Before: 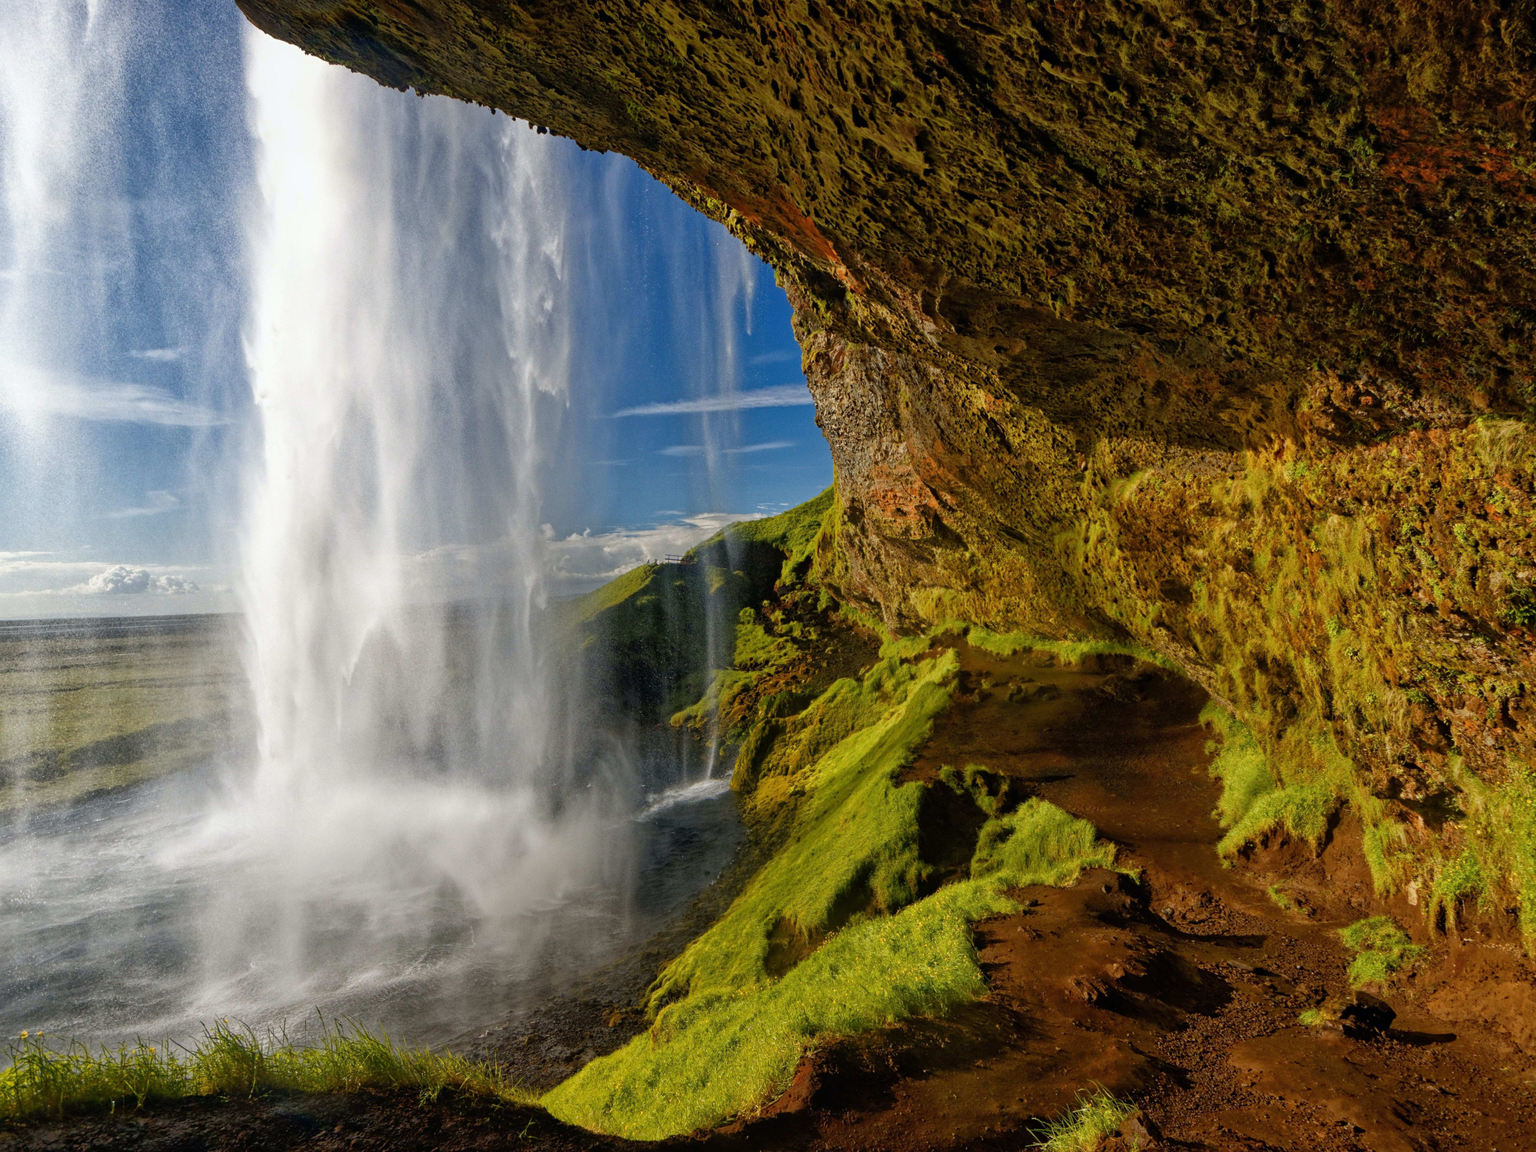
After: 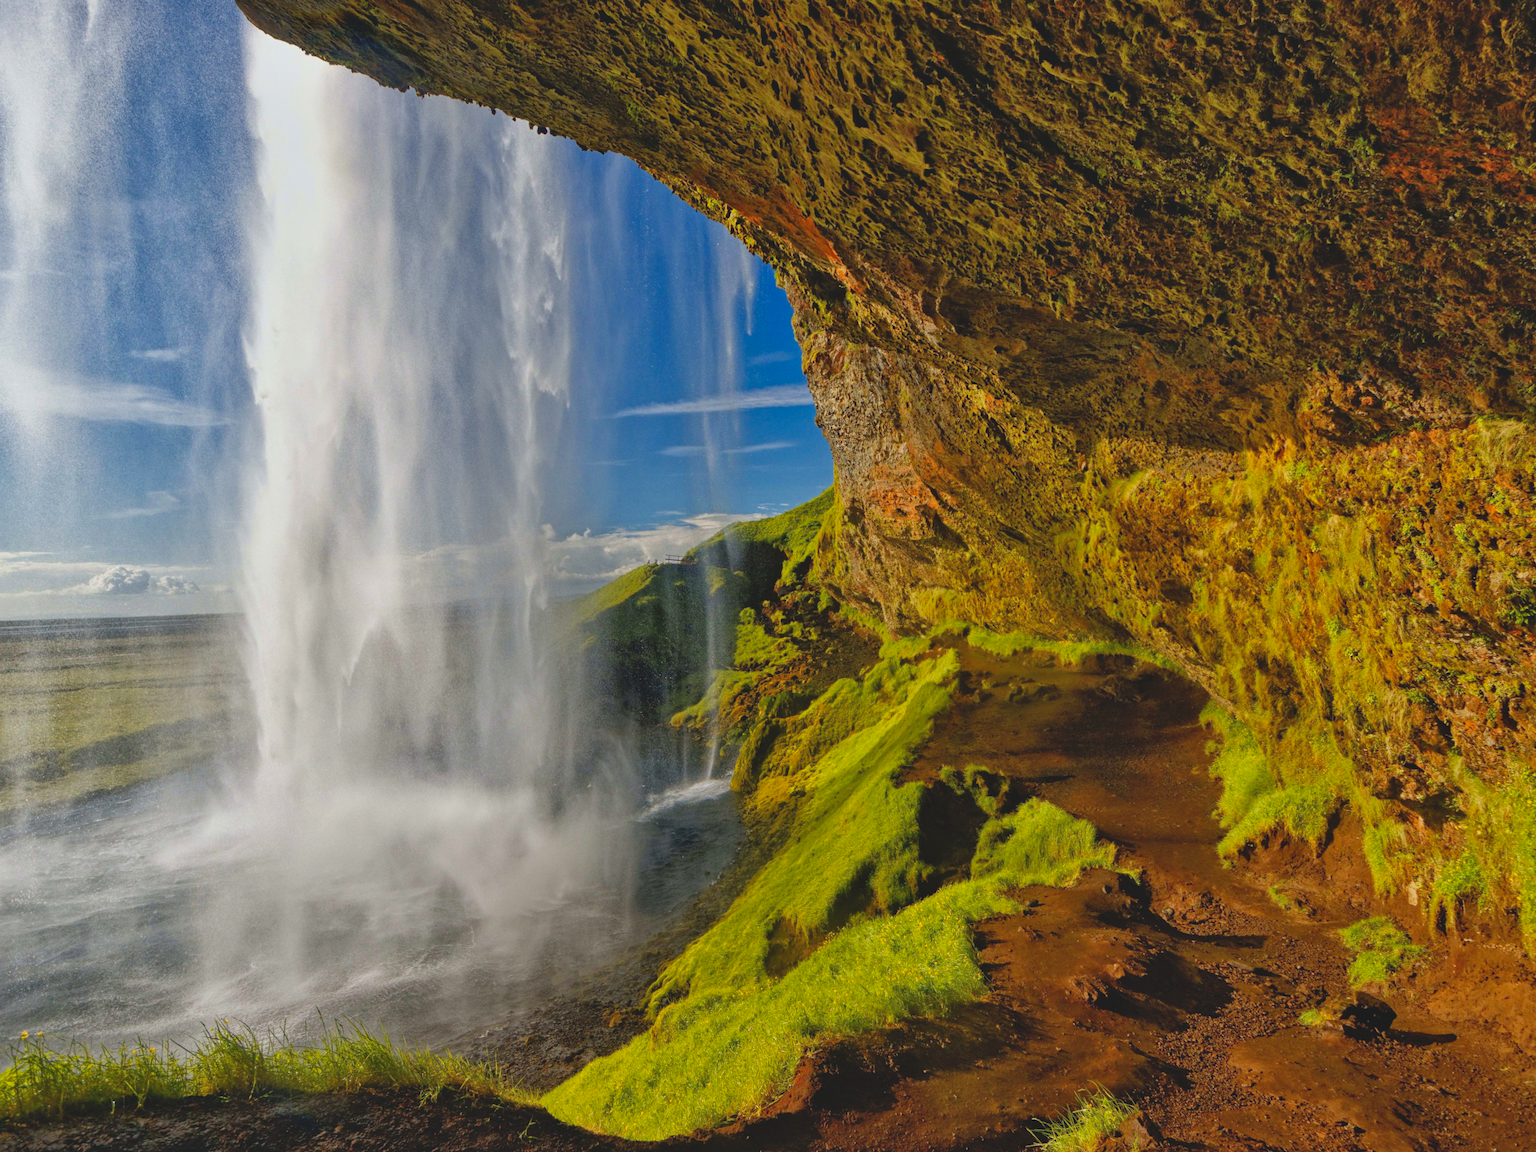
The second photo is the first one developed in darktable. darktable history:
color zones: curves: ch0 [(0, 0.613) (0.01, 0.613) (0.245, 0.448) (0.498, 0.529) (0.642, 0.665) (0.879, 0.777) (0.99, 0.613)]; ch1 [(0, 0) (0.143, 0) (0.286, 0) (0.429, 0) (0.571, 0) (0.714, 0) (0.857, 0)], mix -131.09%
shadows and highlights: shadows 32.83, highlights -47.7, soften with gaussian
contrast brightness saturation: contrast -0.15, brightness 0.05, saturation -0.12
